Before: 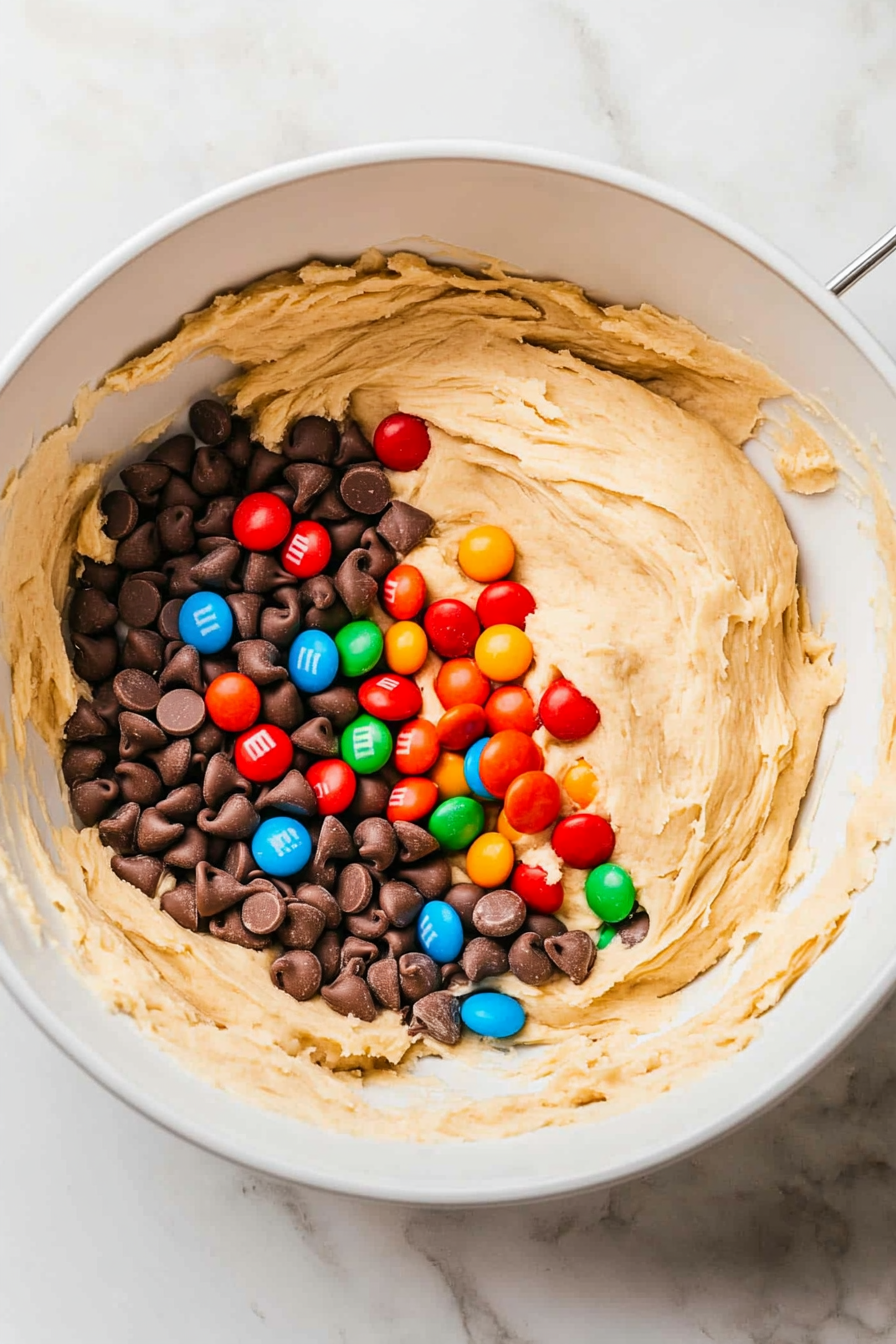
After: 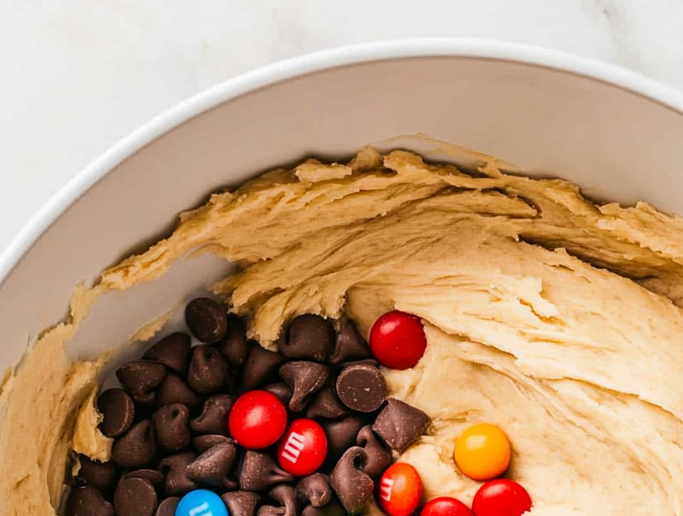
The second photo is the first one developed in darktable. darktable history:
crop: left 0.51%, top 7.651%, right 23.225%, bottom 53.93%
